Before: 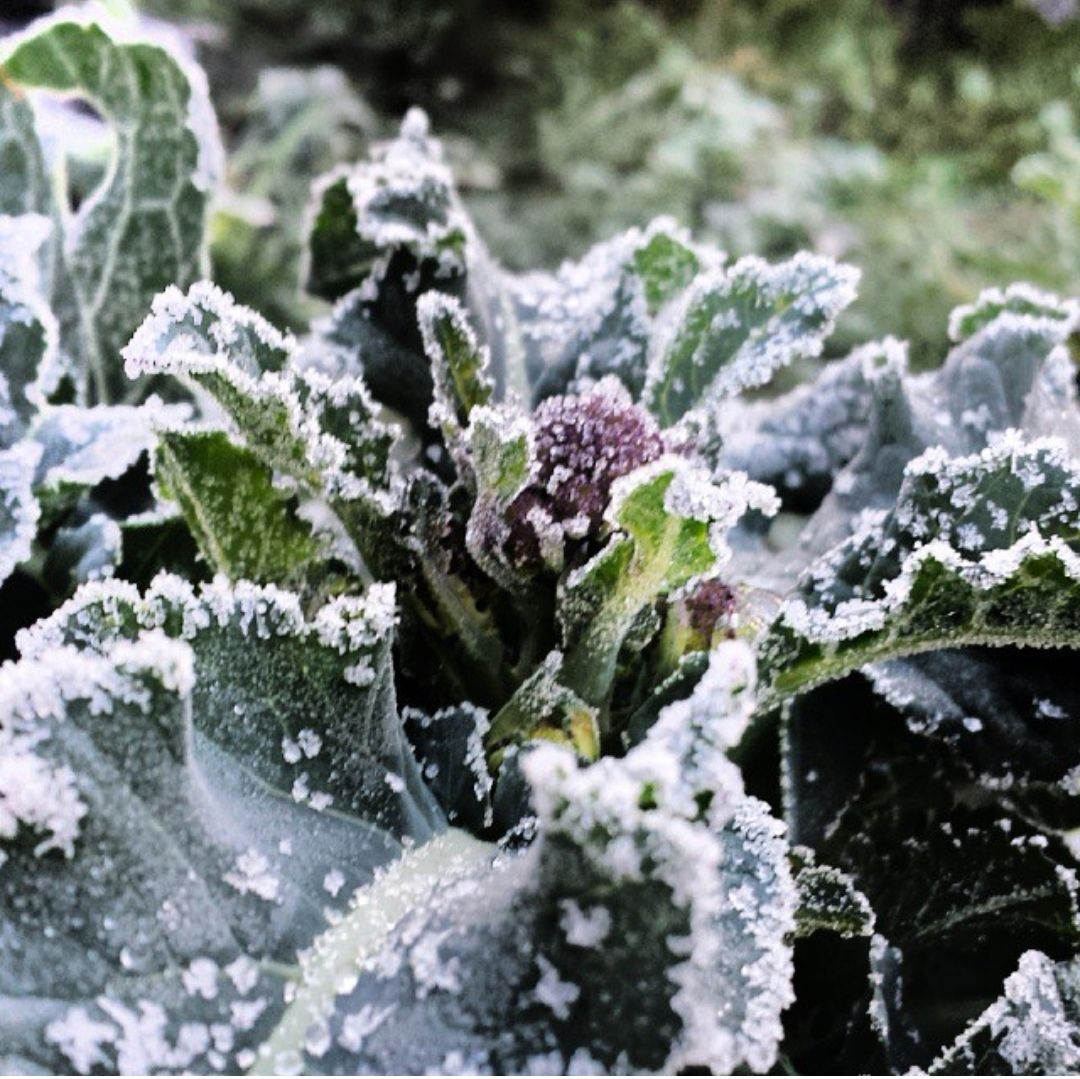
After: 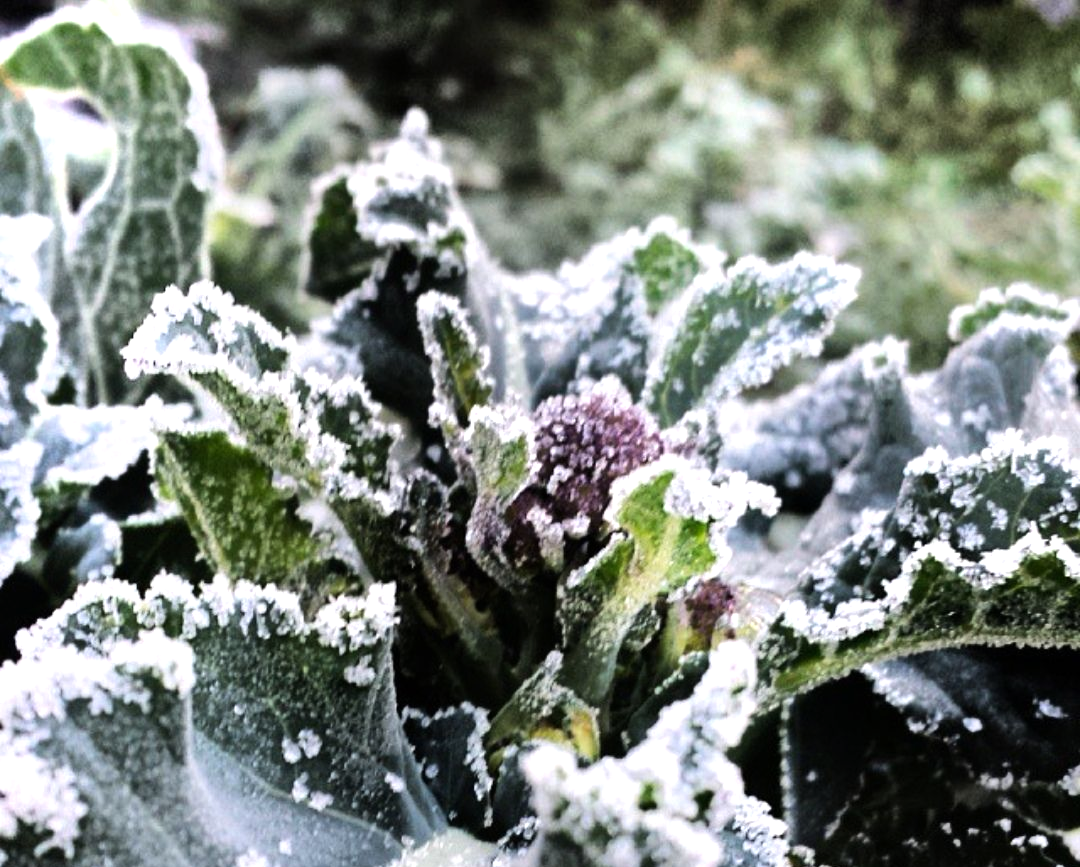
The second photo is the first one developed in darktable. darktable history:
crop: bottom 19.644%
tone equalizer: -8 EV -0.417 EV, -7 EV -0.389 EV, -6 EV -0.333 EV, -5 EV -0.222 EV, -3 EV 0.222 EV, -2 EV 0.333 EV, -1 EV 0.389 EV, +0 EV 0.417 EV, edges refinement/feathering 500, mask exposure compensation -1.57 EV, preserve details no
shadows and highlights: shadows 37.27, highlights -28.18, soften with gaussian
